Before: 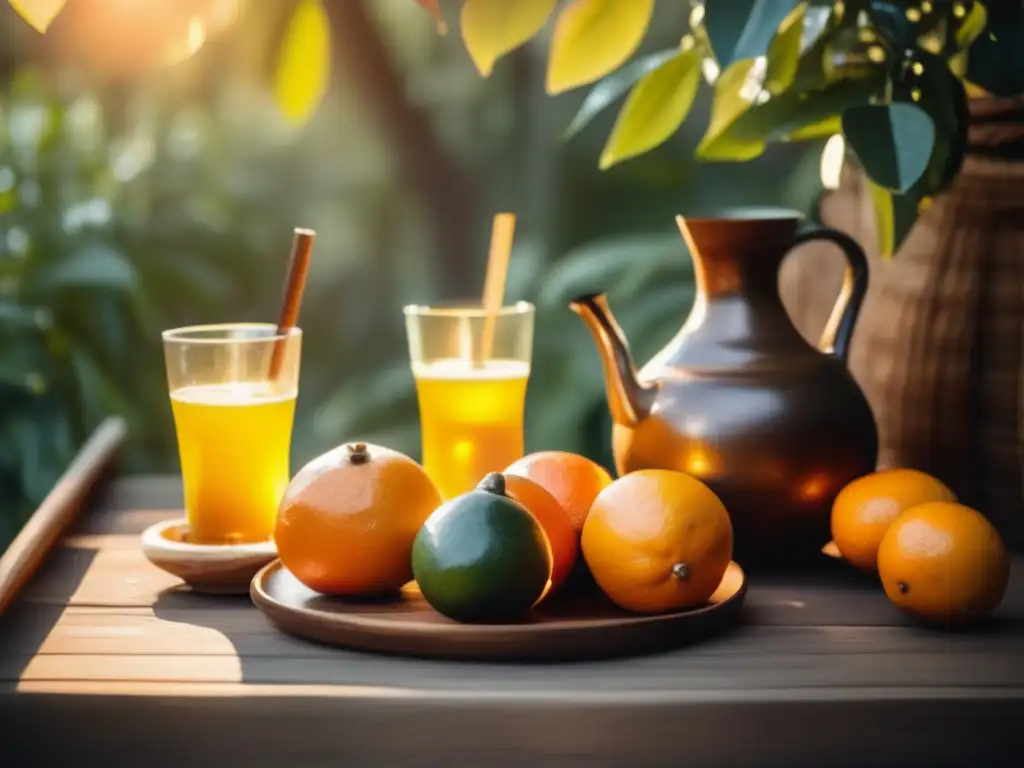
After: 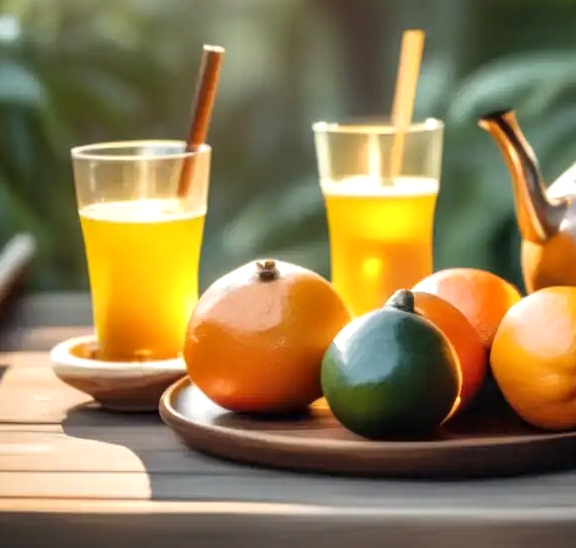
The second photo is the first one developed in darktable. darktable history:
local contrast: on, module defaults
crop: left 8.966%, top 23.852%, right 34.699%, bottom 4.703%
exposure: exposure 0.2 EV, compensate highlight preservation false
